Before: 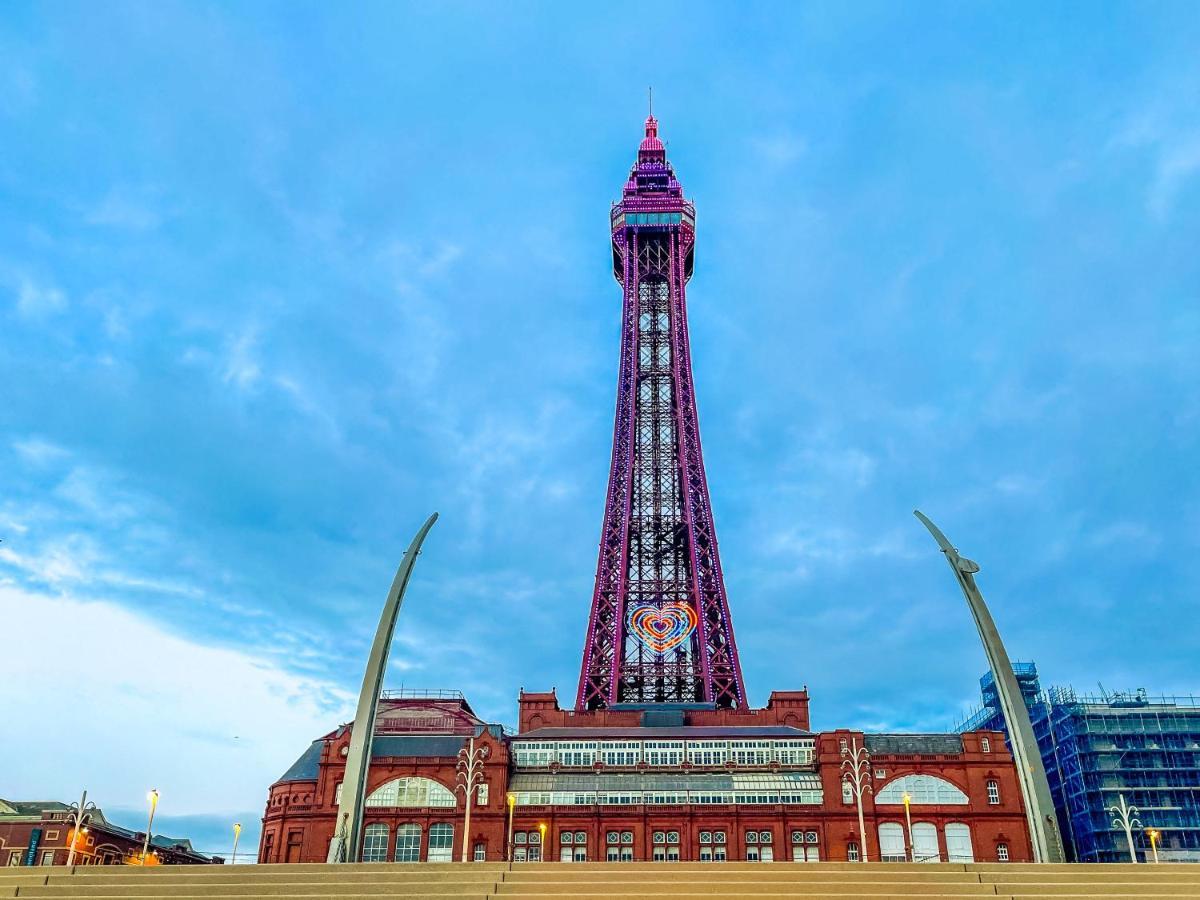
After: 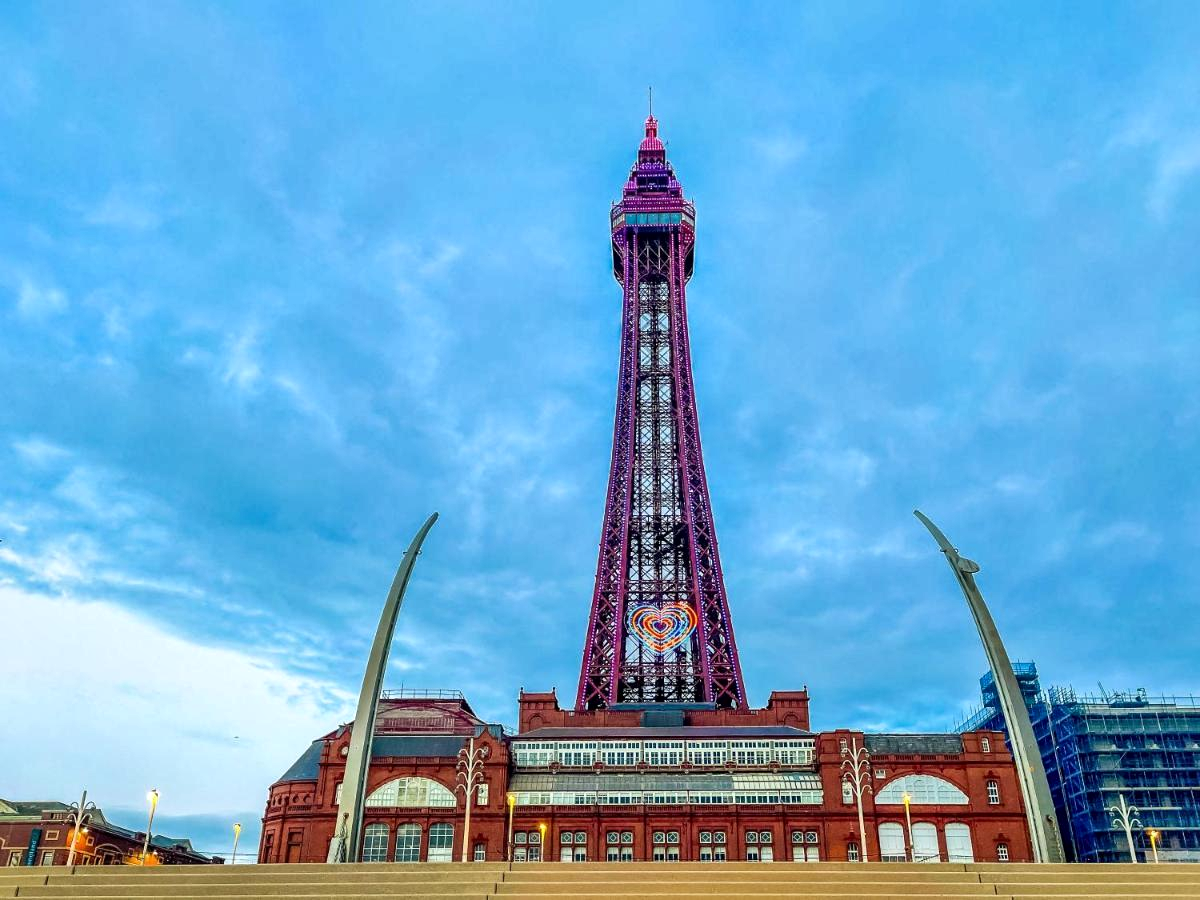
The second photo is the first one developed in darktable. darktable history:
local contrast: mode bilateral grid, contrast 20, coarseness 49, detail 141%, midtone range 0.2
